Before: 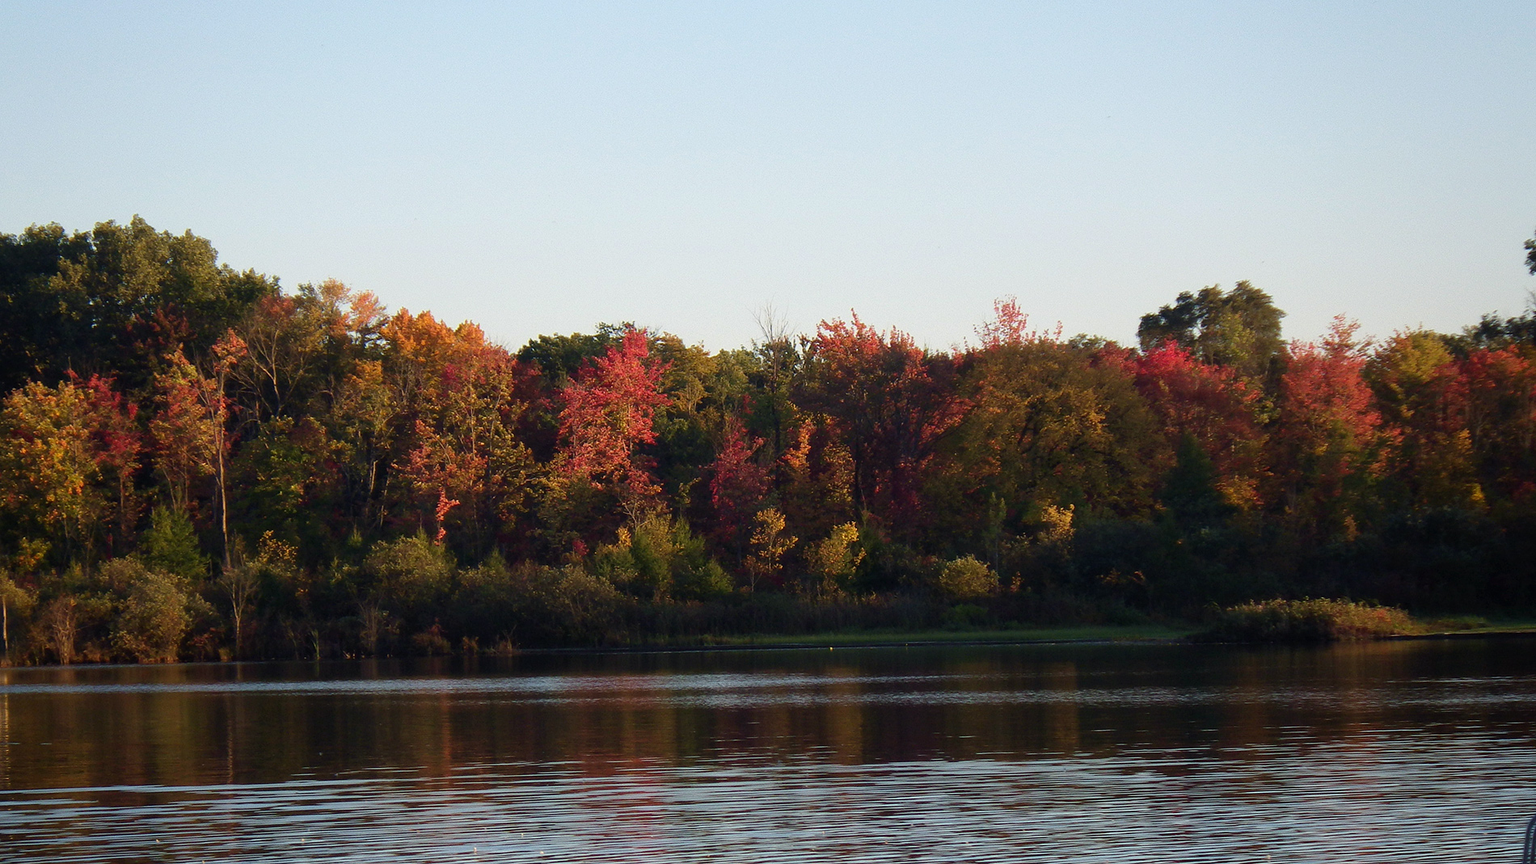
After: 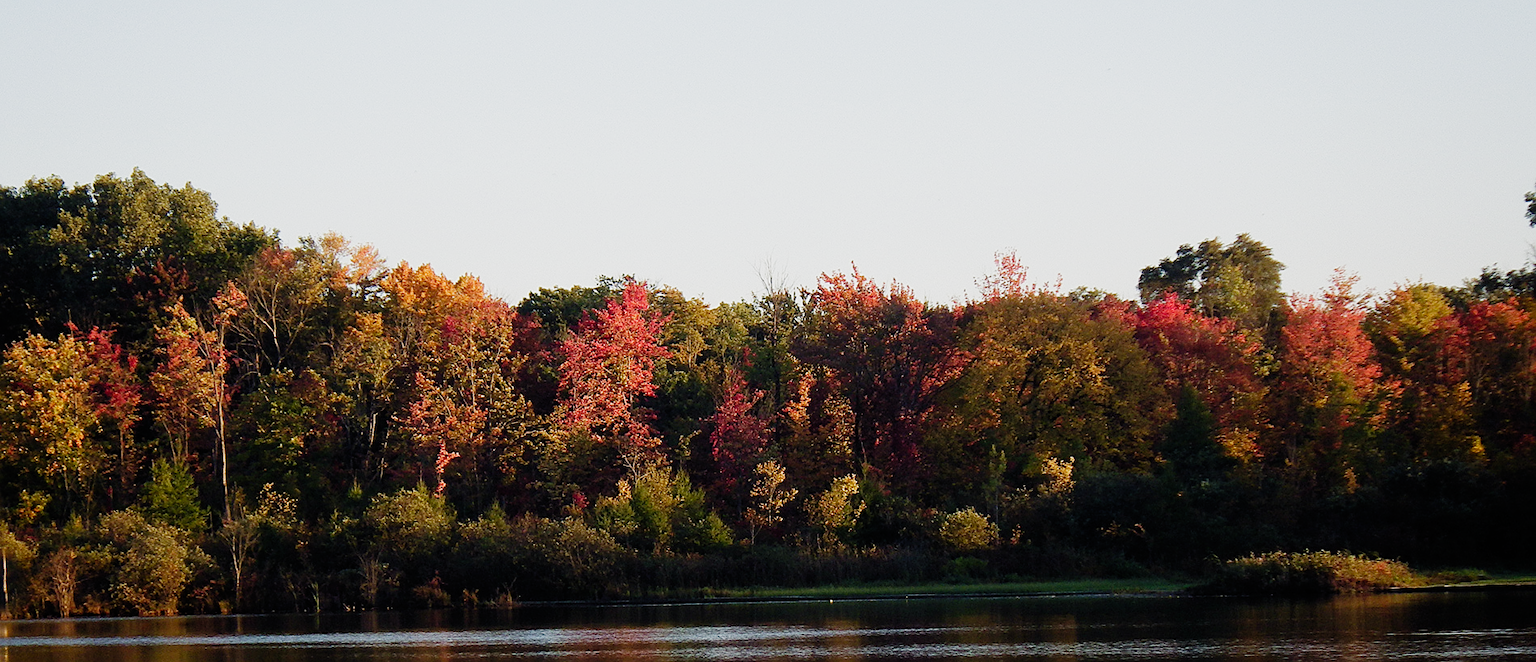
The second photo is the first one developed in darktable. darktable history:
crop: top 5.571%, bottom 17.629%
exposure: exposure 0.407 EV, compensate highlight preservation false
sharpen: on, module defaults
tone curve: curves: ch0 [(0, 0) (0.051, 0.047) (0.102, 0.099) (0.232, 0.249) (0.462, 0.501) (0.698, 0.761) (0.908, 0.946) (1, 1)]; ch1 [(0, 0) (0.339, 0.298) (0.402, 0.363) (0.453, 0.413) (0.485, 0.469) (0.494, 0.493) (0.504, 0.501) (0.525, 0.533) (0.563, 0.591) (0.597, 0.631) (1, 1)]; ch2 [(0, 0) (0.48, 0.48) (0.504, 0.5) (0.539, 0.554) (0.59, 0.628) (0.642, 0.682) (0.824, 0.815) (1, 1)], preserve colors none
filmic rgb: black relative exposure -8.03 EV, white relative exposure 4.01 EV, hardness 4.18, add noise in highlights 0.001, preserve chrominance no, color science v3 (2019), use custom middle-gray values true, contrast in highlights soft
